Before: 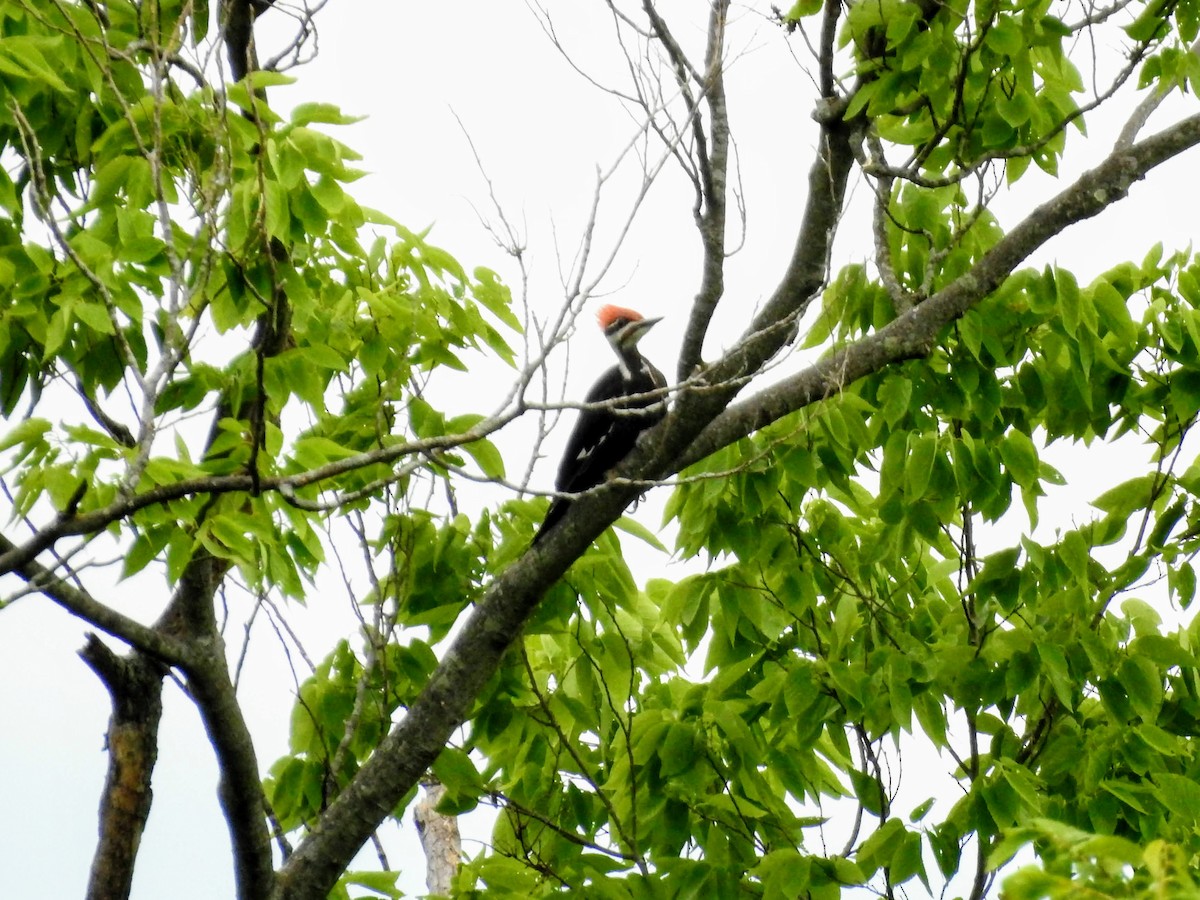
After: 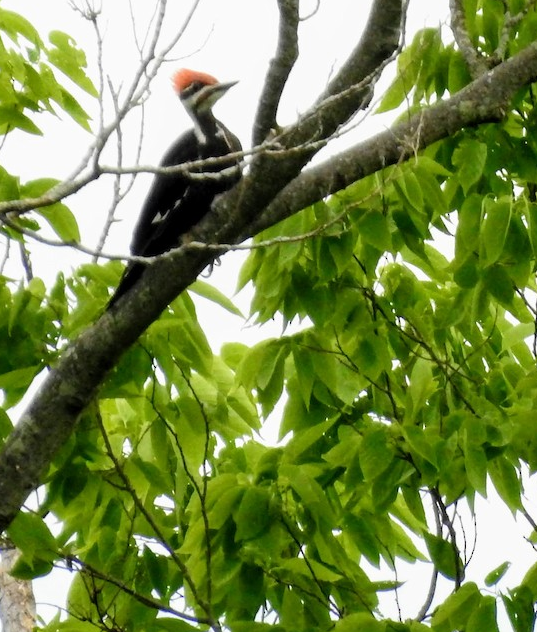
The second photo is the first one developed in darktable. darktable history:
crop: left 35.426%, top 26.25%, right 19.807%, bottom 3.452%
